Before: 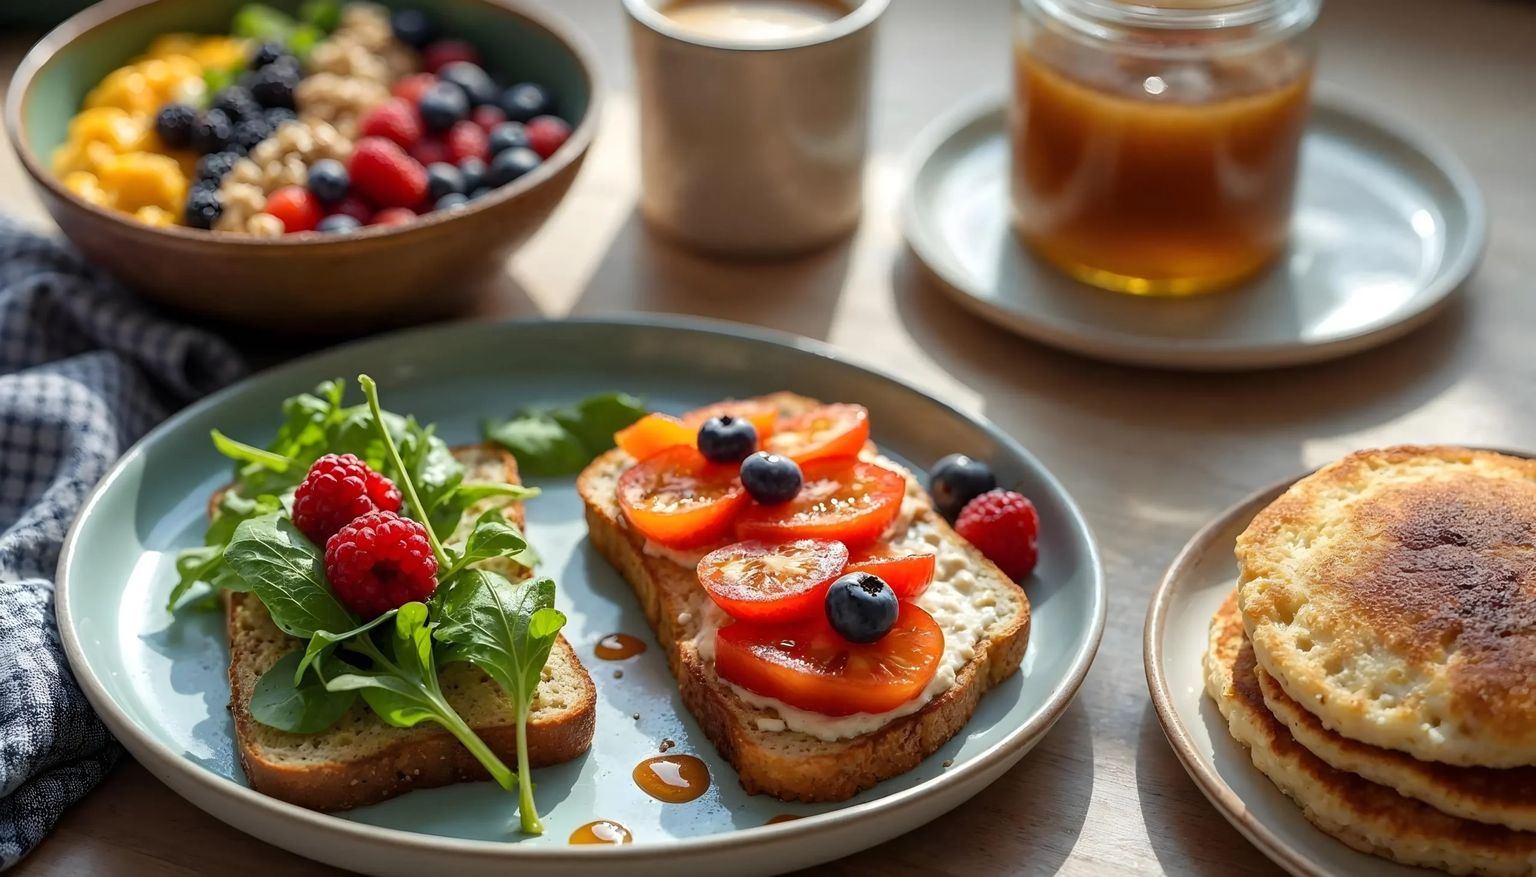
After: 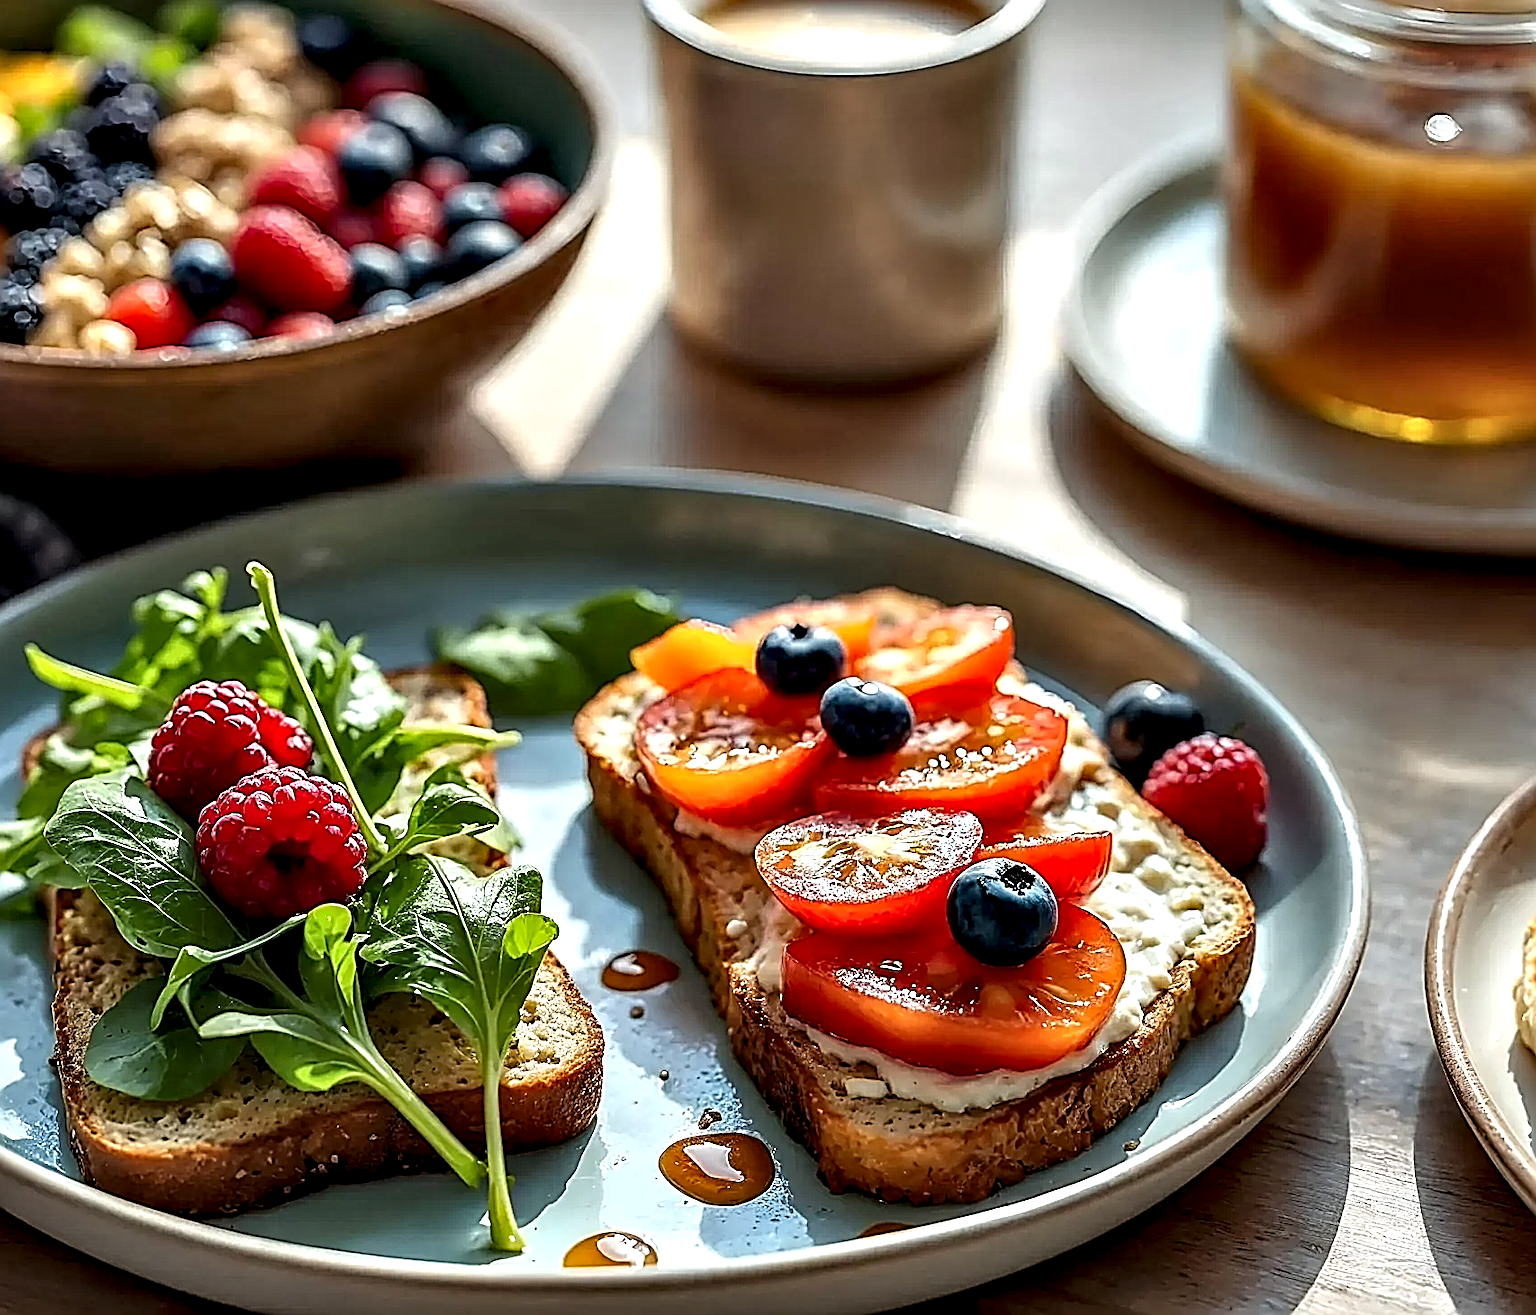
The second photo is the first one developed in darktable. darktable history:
contrast equalizer: octaves 7, y [[0.6 ×6], [0.55 ×6], [0 ×6], [0 ×6], [0 ×6]]
crop and rotate: left 12.648%, right 20.685%
sharpen: amount 2
local contrast: on, module defaults
